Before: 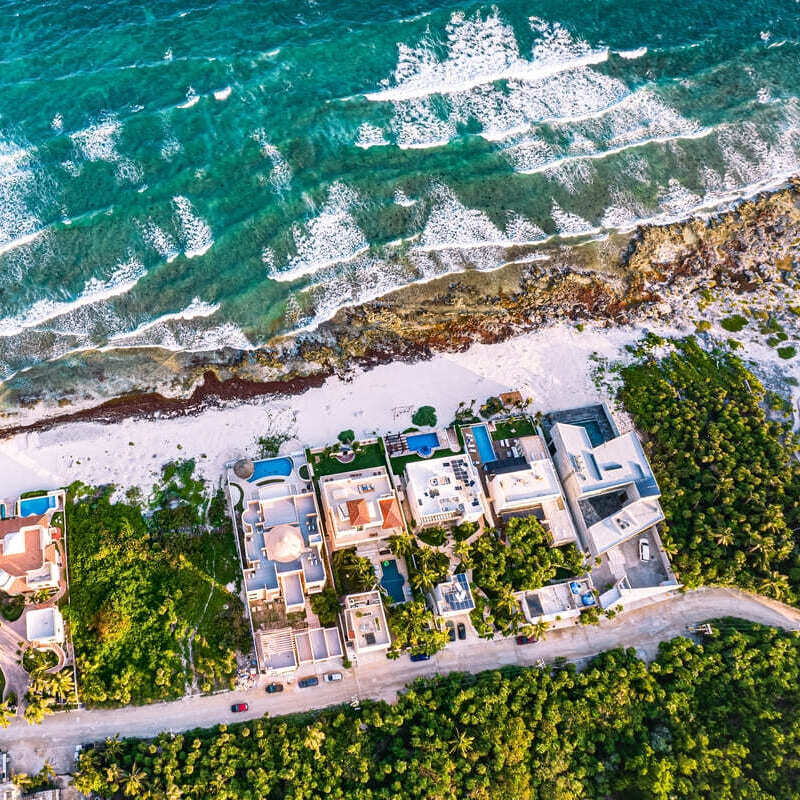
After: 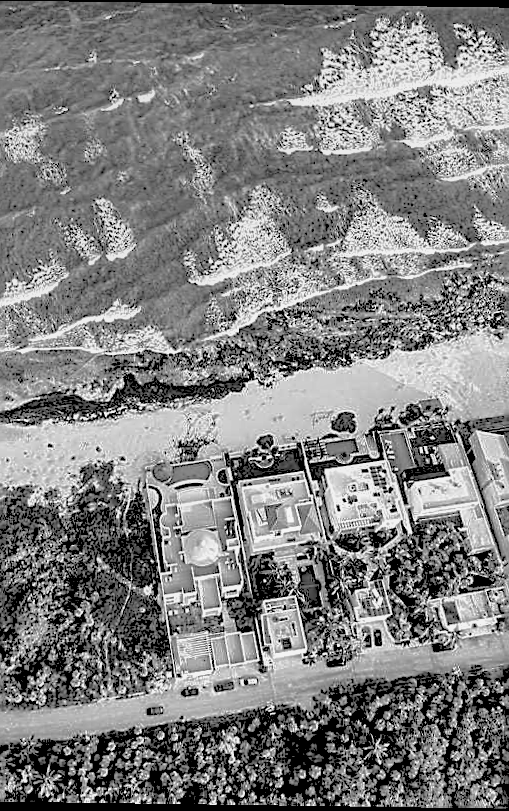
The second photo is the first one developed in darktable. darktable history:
rgb levels: levels [[0.027, 0.429, 0.996], [0, 0.5, 1], [0, 0.5, 1]]
monochrome: a 73.58, b 64.21
velvia: on, module defaults
crop: left 10.644%, right 26.528%
exposure: compensate highlight preservation false
shadows and highlights: shadows 40, highlights -60
sharpen: amount 0.901
rotate and perspective: rotation 0.8°, automatic cropping off
